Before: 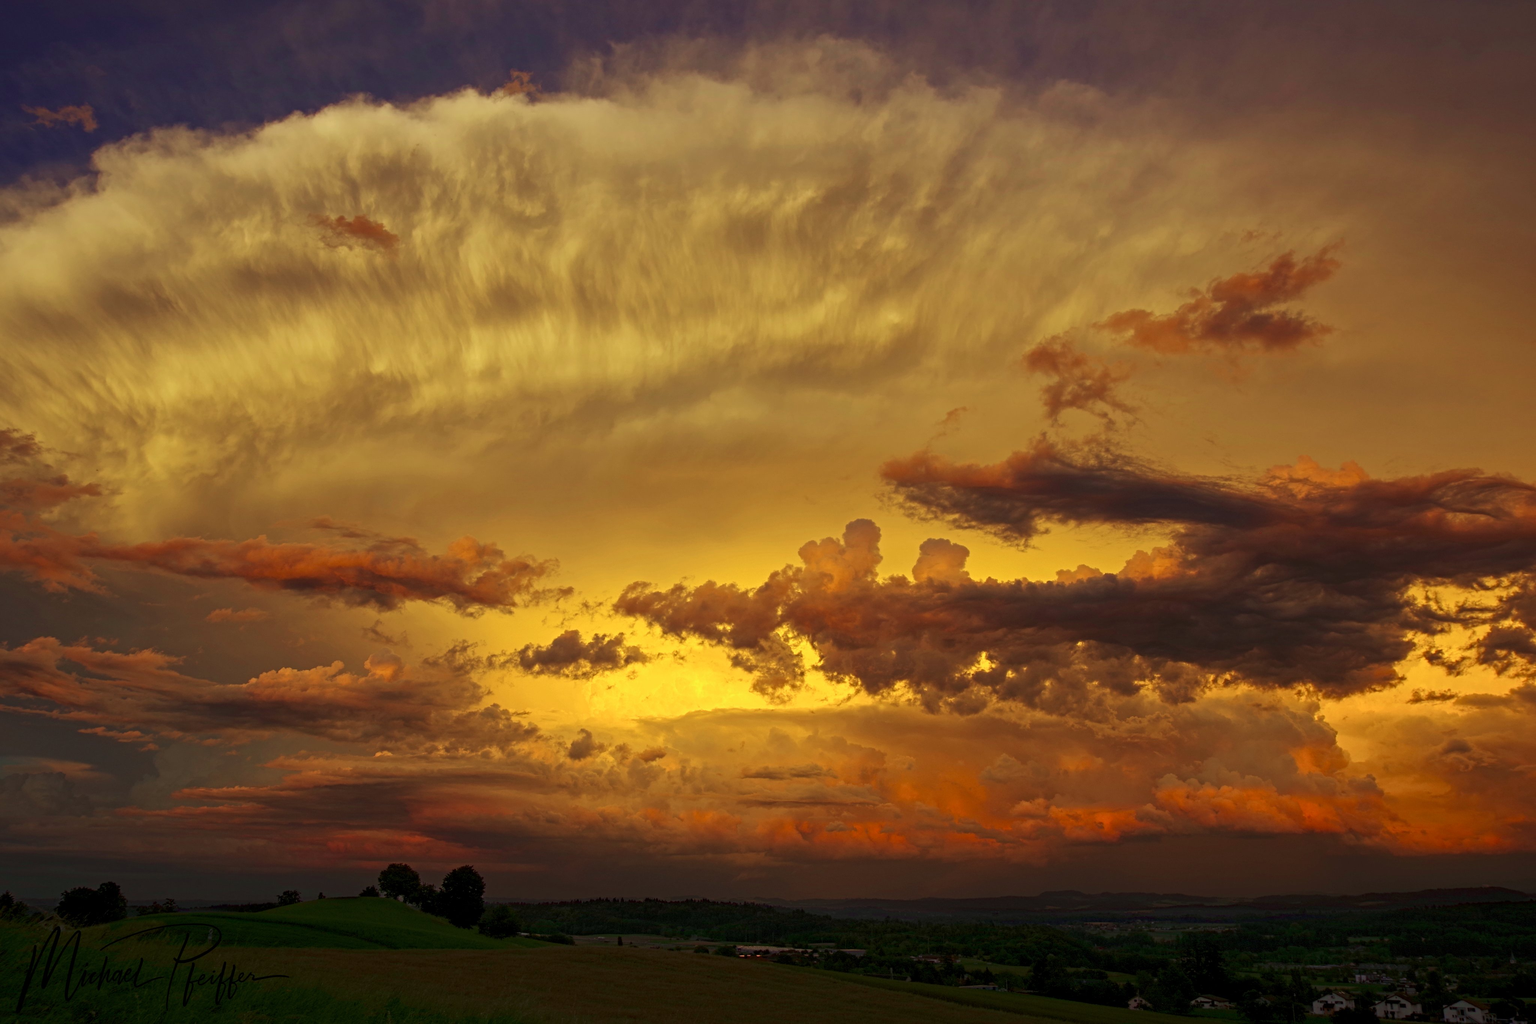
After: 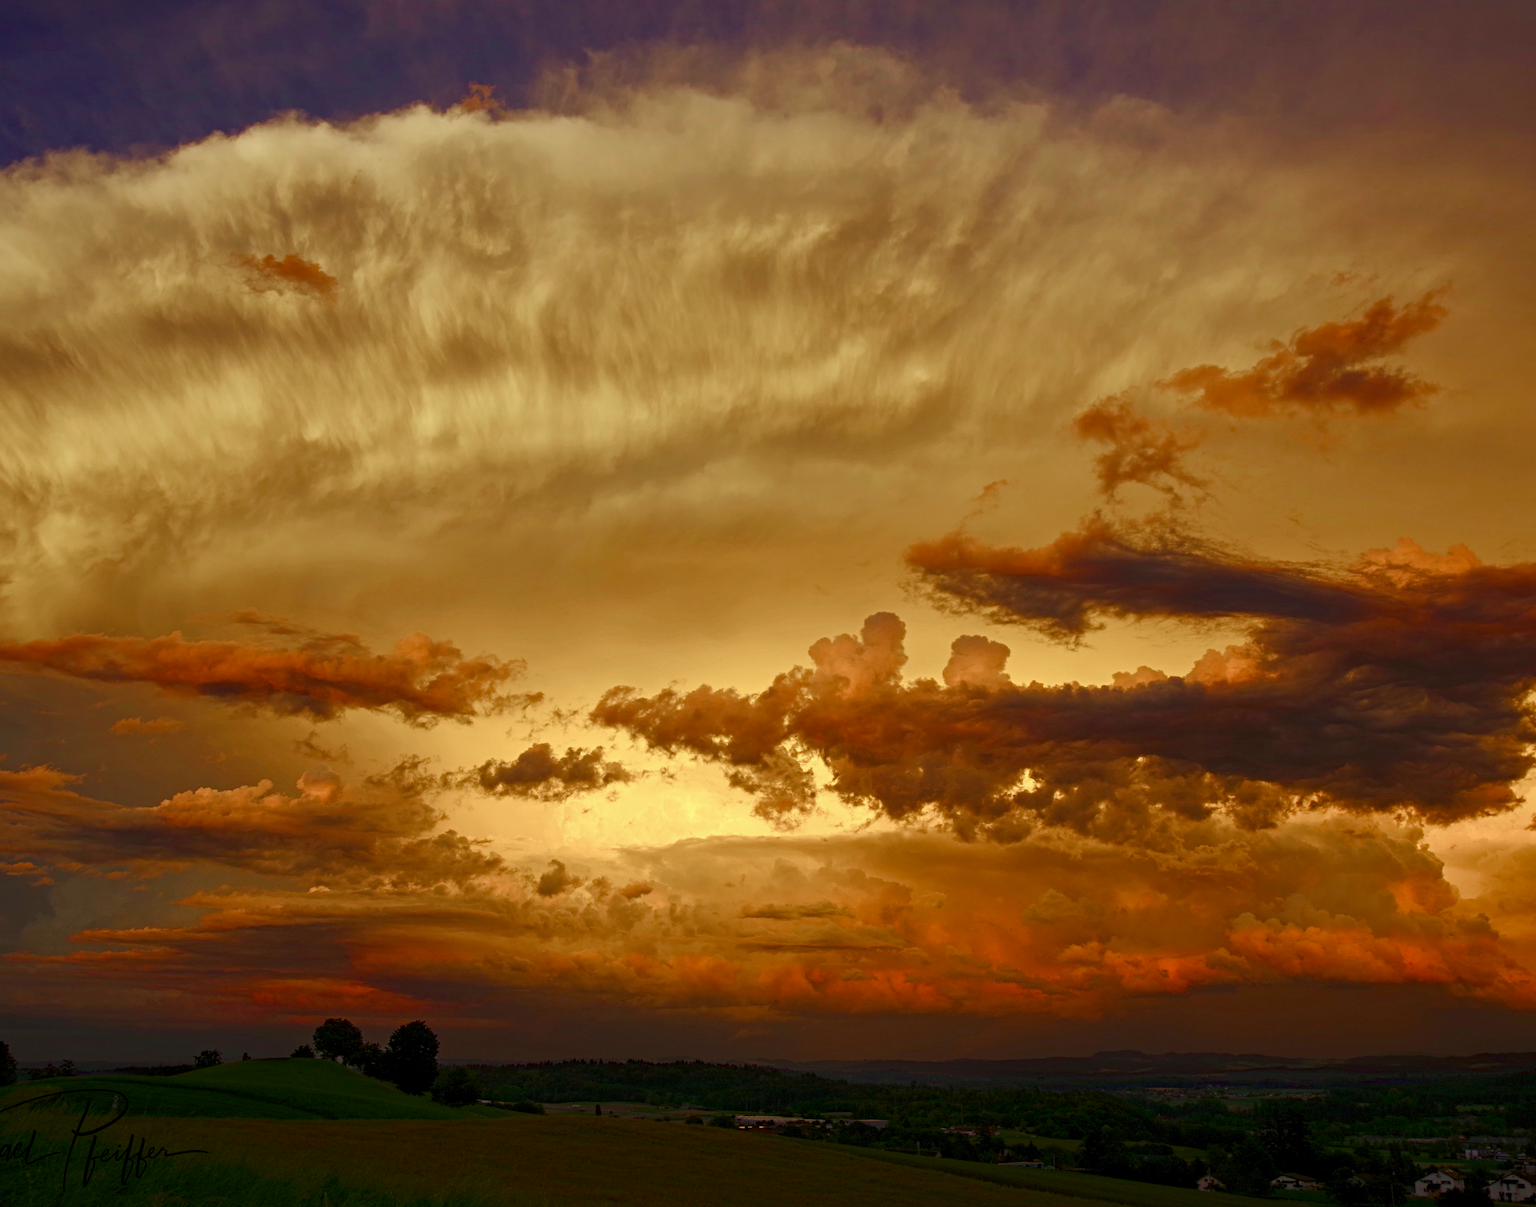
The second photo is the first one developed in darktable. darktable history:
crop: left 7.354%, right 7.813%
color balance rgb: perceptual saturation grading › global saturation 20%, perceptual saturation grading › highlights -50.144%, perceptual saturation grading › shadows 30.641%, global vibrance 9.815%
